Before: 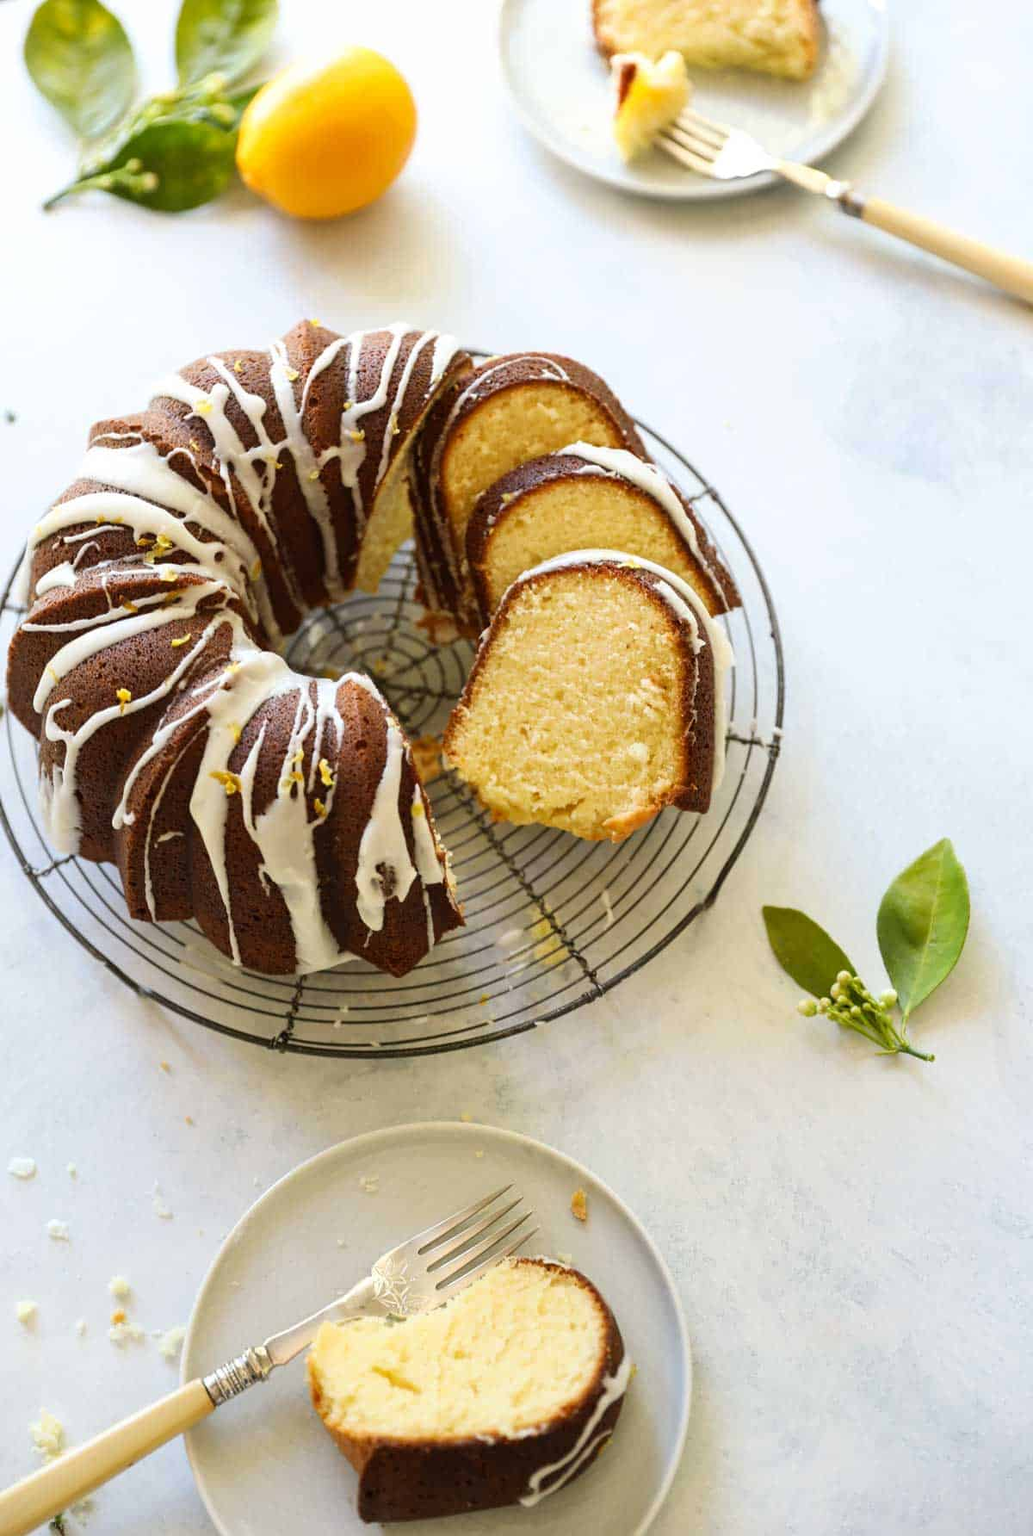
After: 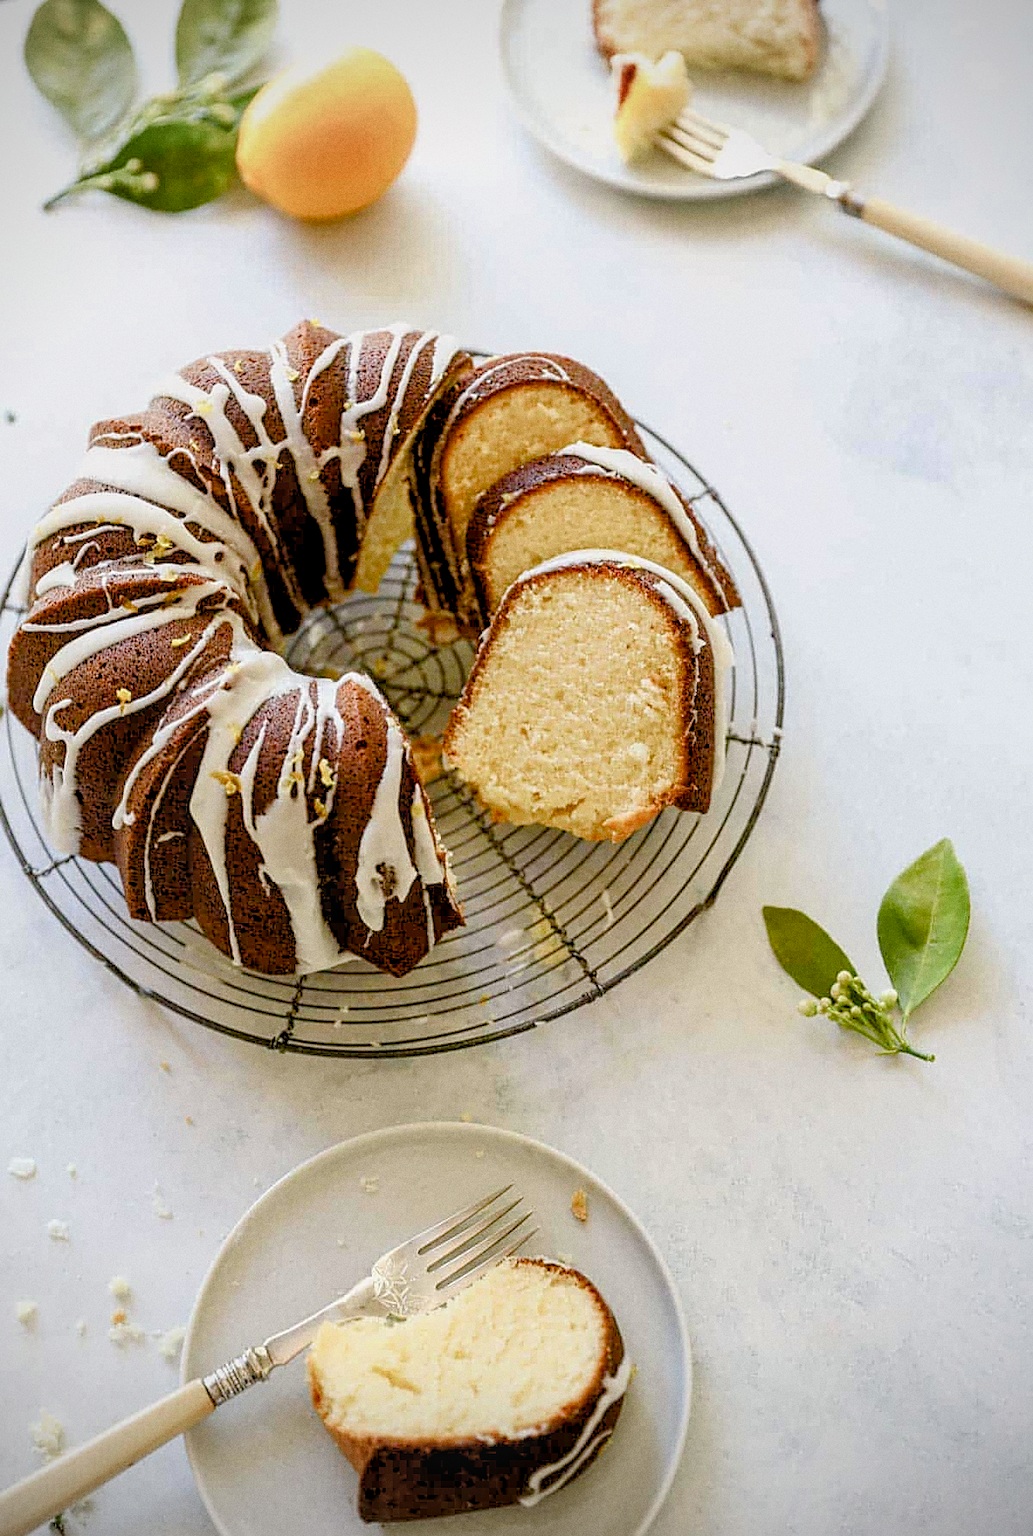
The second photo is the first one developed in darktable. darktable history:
vignetting: on, module defaults
local contrast: on, module defaults
exposure: black level correction 0.004, exposure 0.014 EV, compensate highlight preservation false
color balance rgb: shadows lift › chroma 1%, shadows lift › hue 113°, highlights gain › chroma 0.2%, highlights gain › hue 333°, perceptual saturation grading › global saturation 20%, perceptual saturation grading › highlights -50%, perceptual saturation grading › shadows 25%, contrast -20%
sharpen: on, module defaults
rgb levels: levels [[0.01, 0.419, 0.839], [0, 0.5, 1], [0, 0.5, 1]]
grain: coarseness 0.09 ISO
